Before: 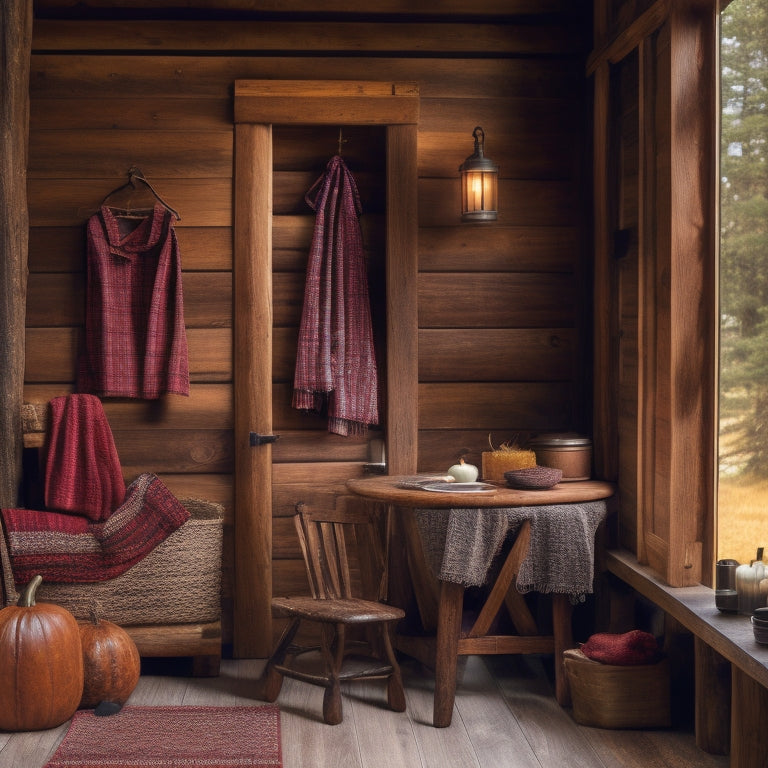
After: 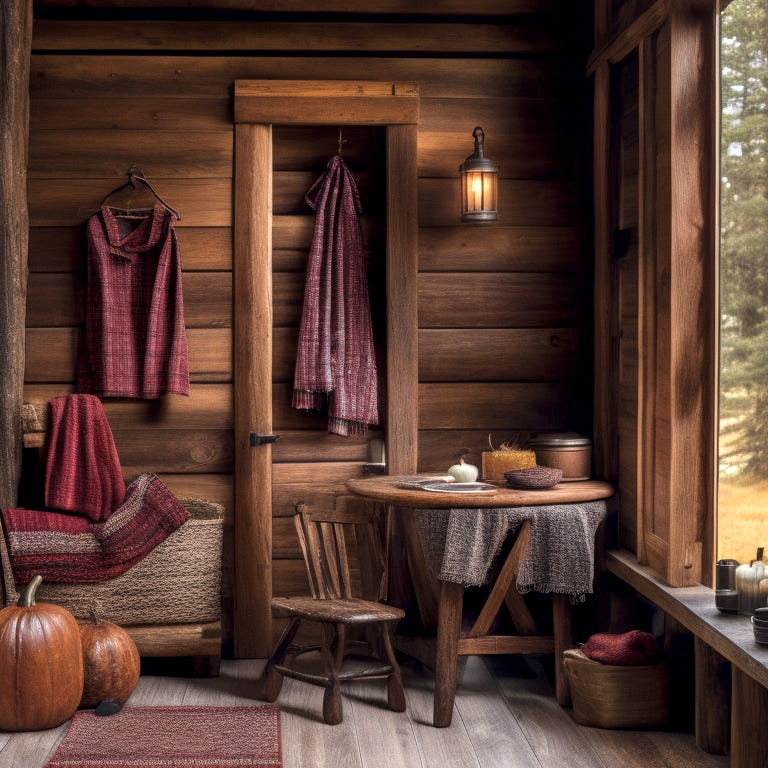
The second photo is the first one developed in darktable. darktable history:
local contrast: detail 144%
